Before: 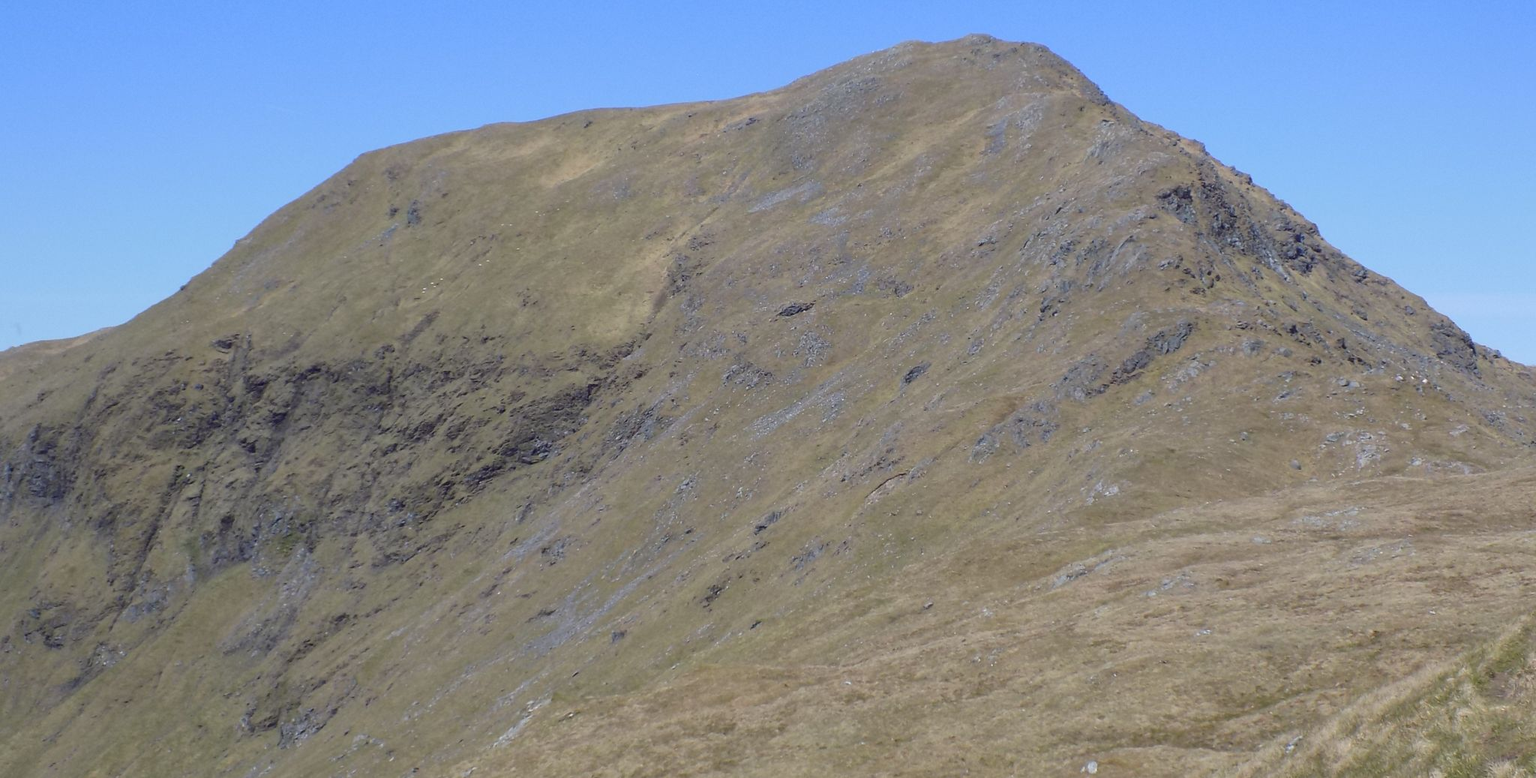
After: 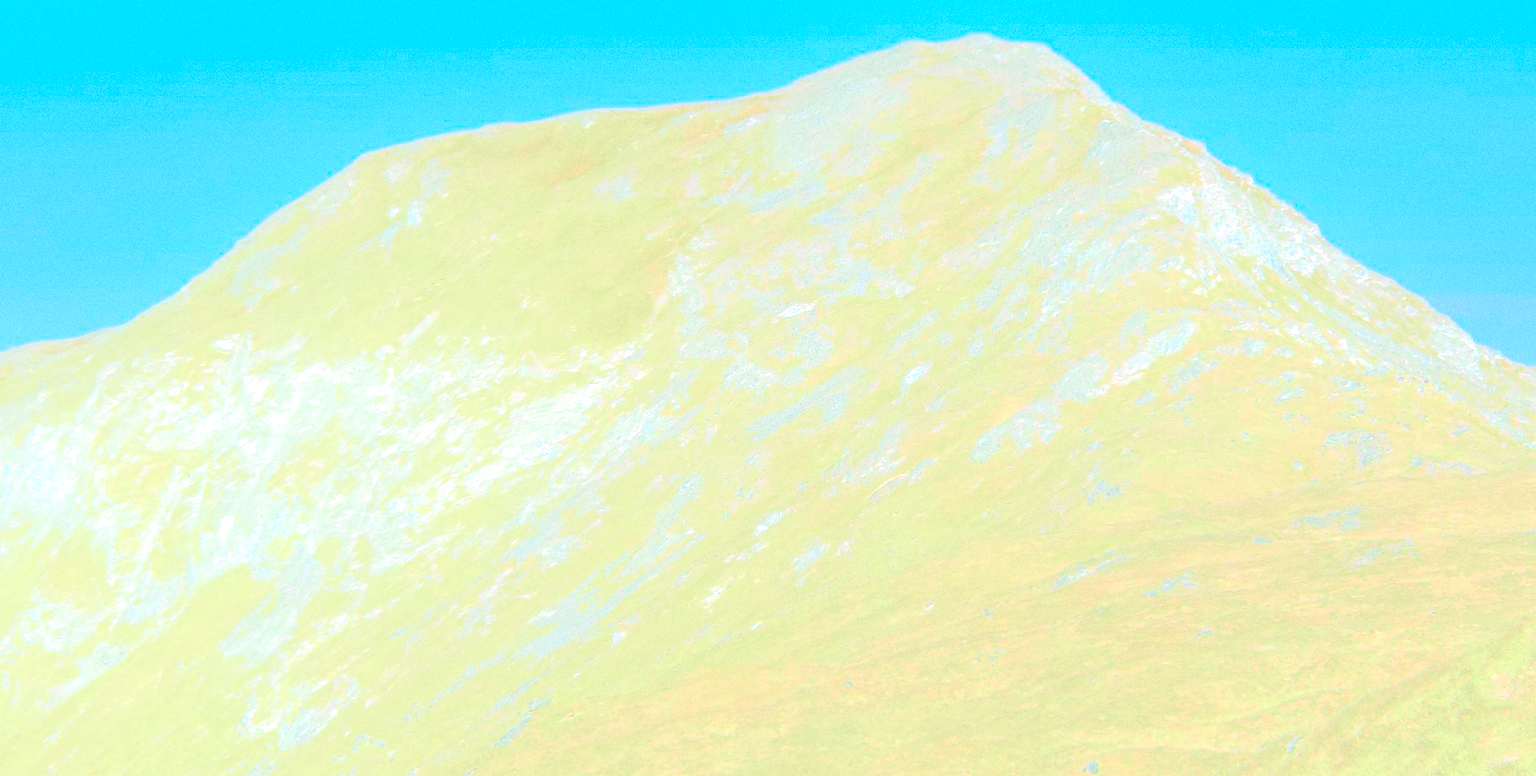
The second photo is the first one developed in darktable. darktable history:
color correction: highlights a* -8, highlights b* 3.1
crop: top 0.05%, bottom 0.098%
grain: coarseness 0.09 ISO, strength 40%
color balance rgb: perceptual saturation grading › highlights -31.88%, perceptual saturation grading › mid-tones 5.8%, perceptual saturation grading › shadows 18.12%, perceptual brilliance grading › highlights 3.62%, perceptual brilliance grading › mid-tones -18.12%, perceptual brilliance grading › shadows -41.3%
tone curve: curves: ch0 [(0, 0.039) (0.113, 0.081) (0.204, 0.204) (0.498, 0.608) (0.709, 0.819) (0.984, 0.961)]; ch1 [(0, 0) (0.172, 0.123) (0.317, 0.272) (0.414, 0.382) (0.476, 0.479) (0.505, 0.501) (0.528, 0.54) (0.618, 0.647) (0.709, 0.764) (1, 1)]; ch2 [(0, 0) (0.411, 0.424) (0.492, 0.502) (0.521, 0.513) (0.537, 0.57) (0.686, 0.638) (1, 1)], color space Lab, independent channels, preserve colors none
bloom: on, module defaults
rgb curve: curves: ch0 [(0, 0) (0.284, 0.292) (0.505, 0.644) (1, 1)], compensate middle gray true
exposure: black level correction 0, exposure 4 EV, compensate exposure bias true, compensate highlight preservation false
